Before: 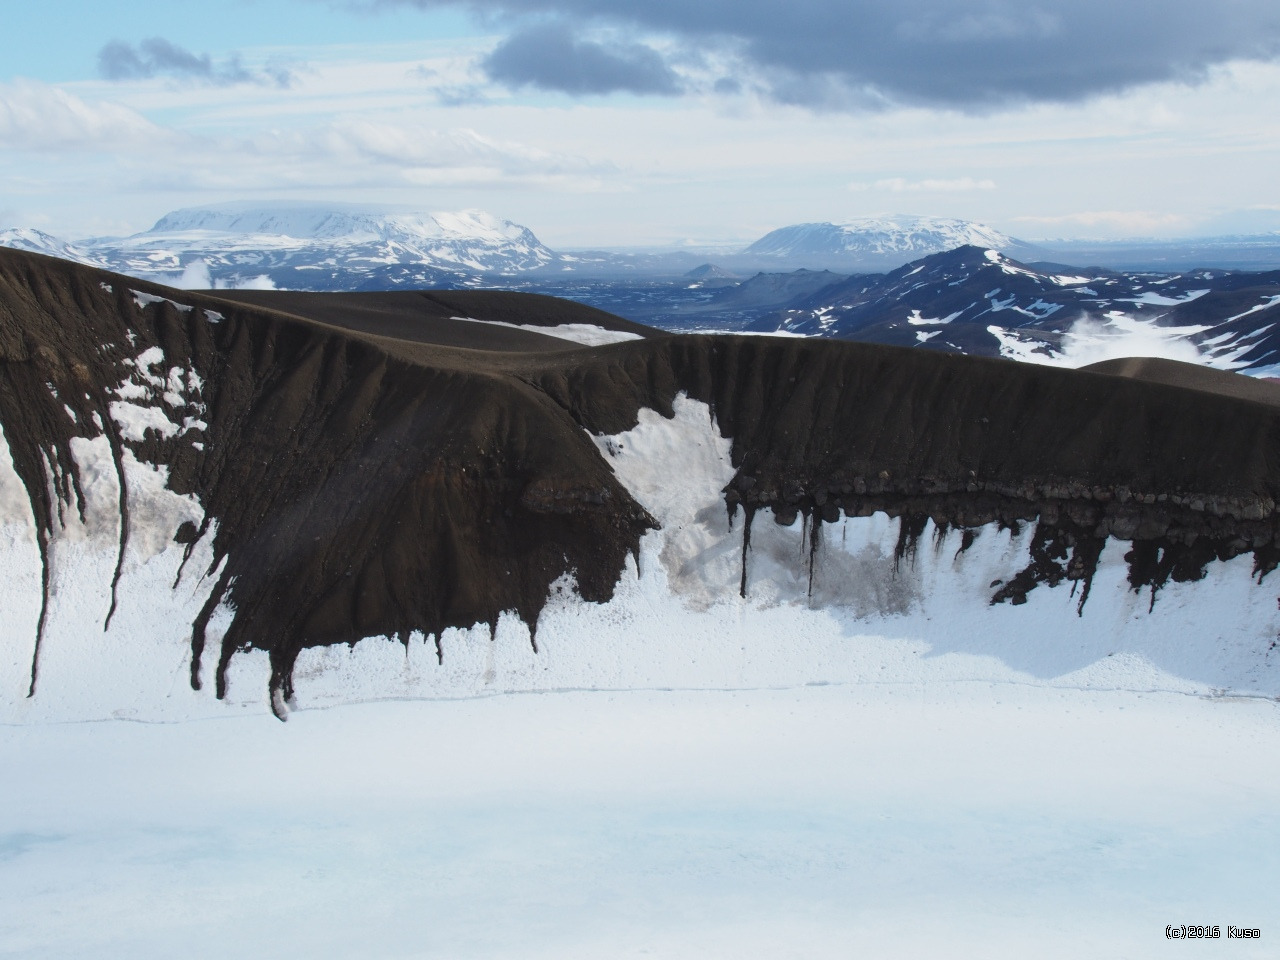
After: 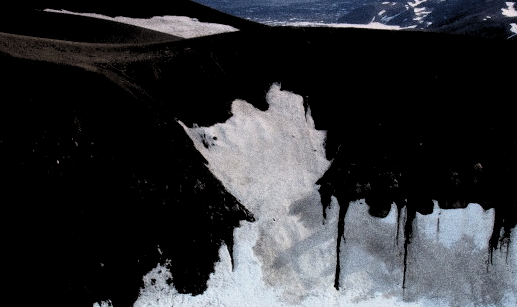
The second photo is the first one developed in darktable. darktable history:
crop: left 31.751%, top 32.172%, right 27.8%, bottom 35.83%
graduated density: density 0.38 EV, hardness 21%, rotation -6.11°, saturation 32%
grain: coarseness 0.09 ISO, strength 40%
rgb levels: levels [[0.034, 0.472, 0.904], [0, 0.5, 1], [0, 0.5, 1]]
